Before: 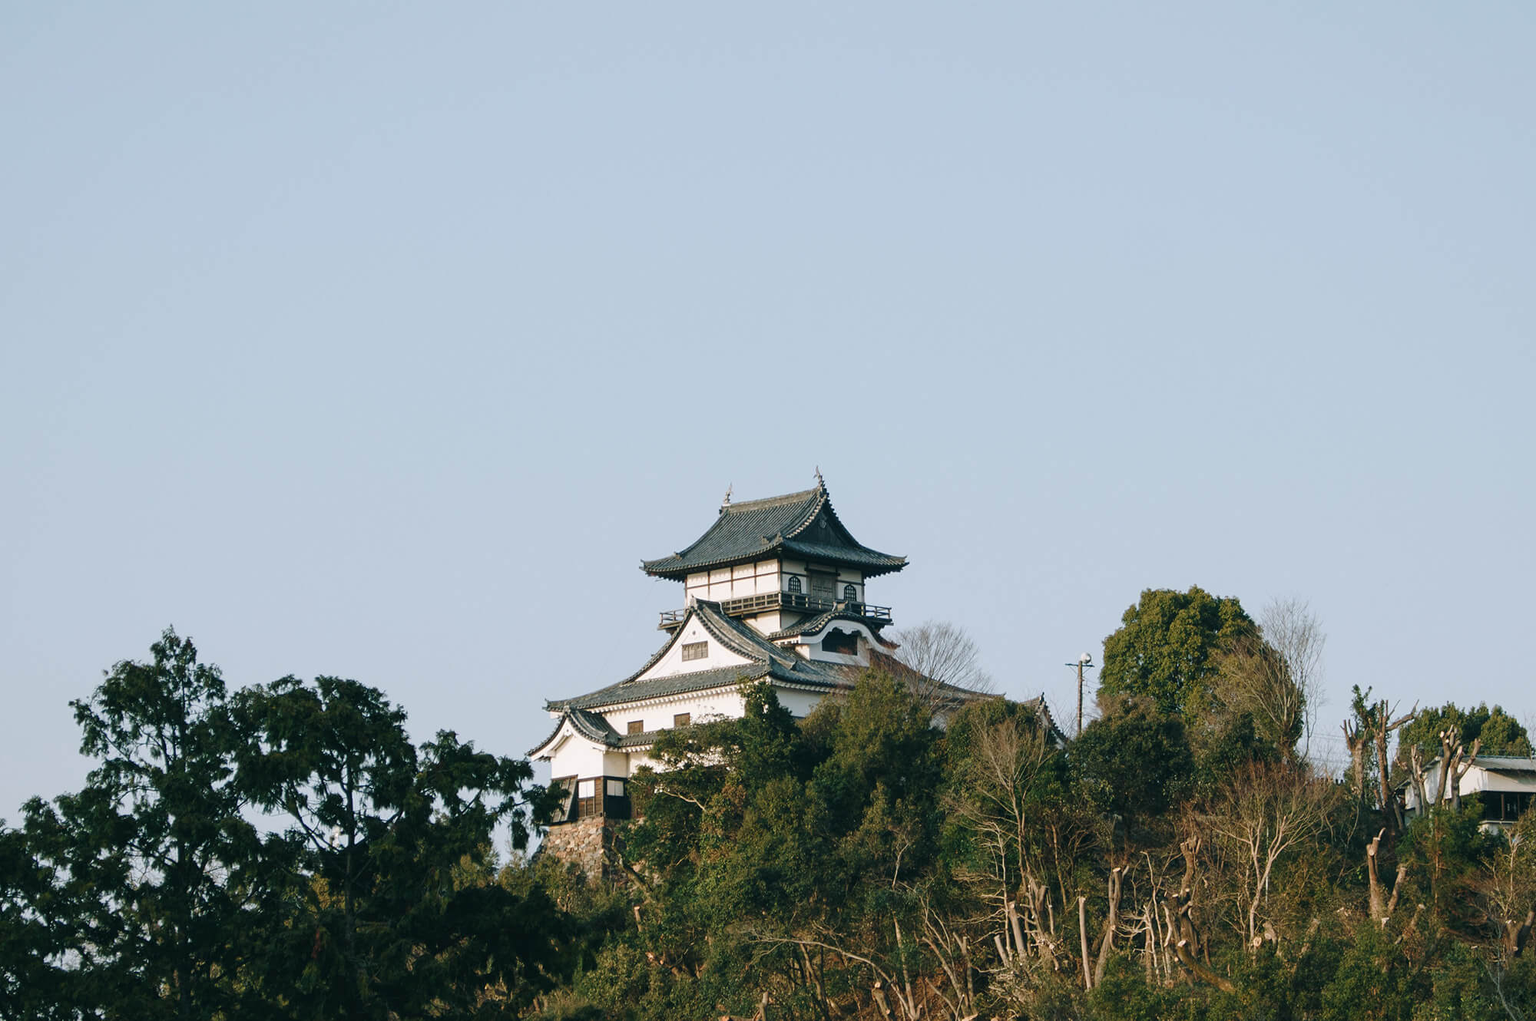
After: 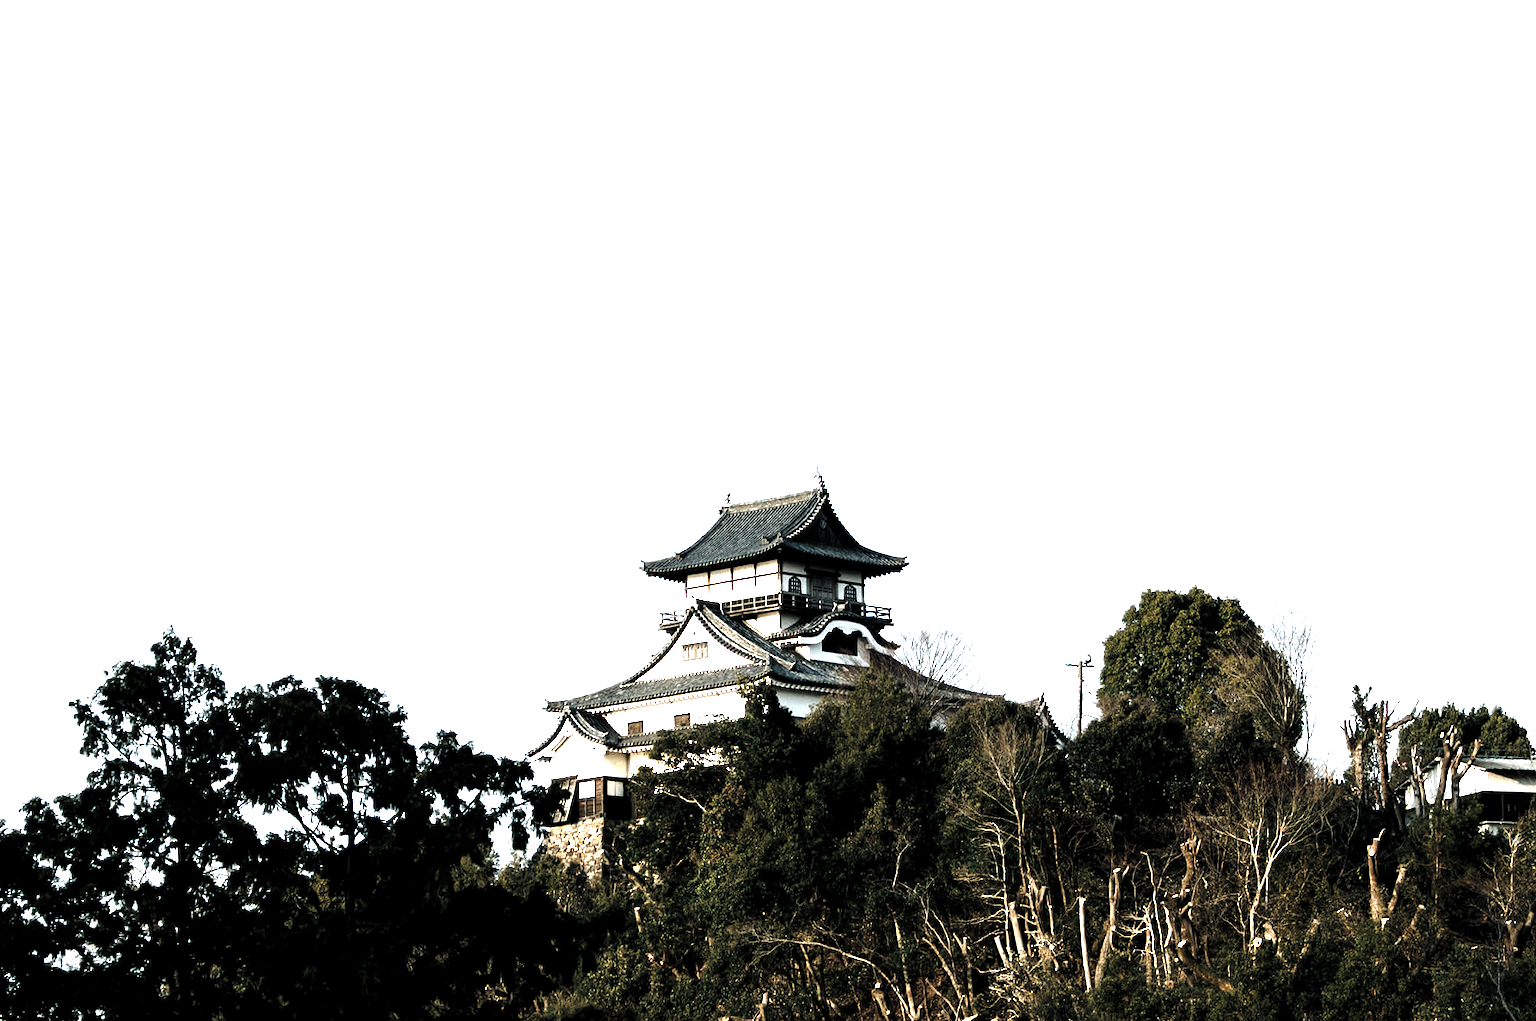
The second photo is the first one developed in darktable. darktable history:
exposure: black level correction 0, exposure 1.5 EV, compensate exposure bias true, compensate highlight preservation false
levels: mode automatic, black 8.58%, gray 59.42%, levels [0, 0.445, 1]
